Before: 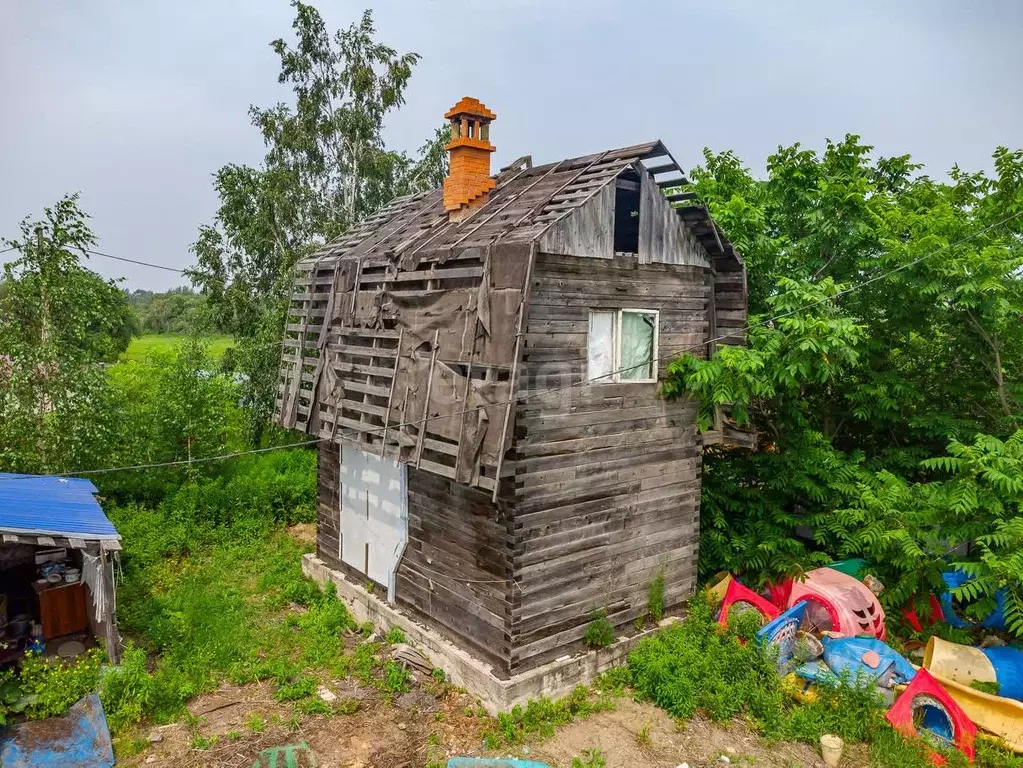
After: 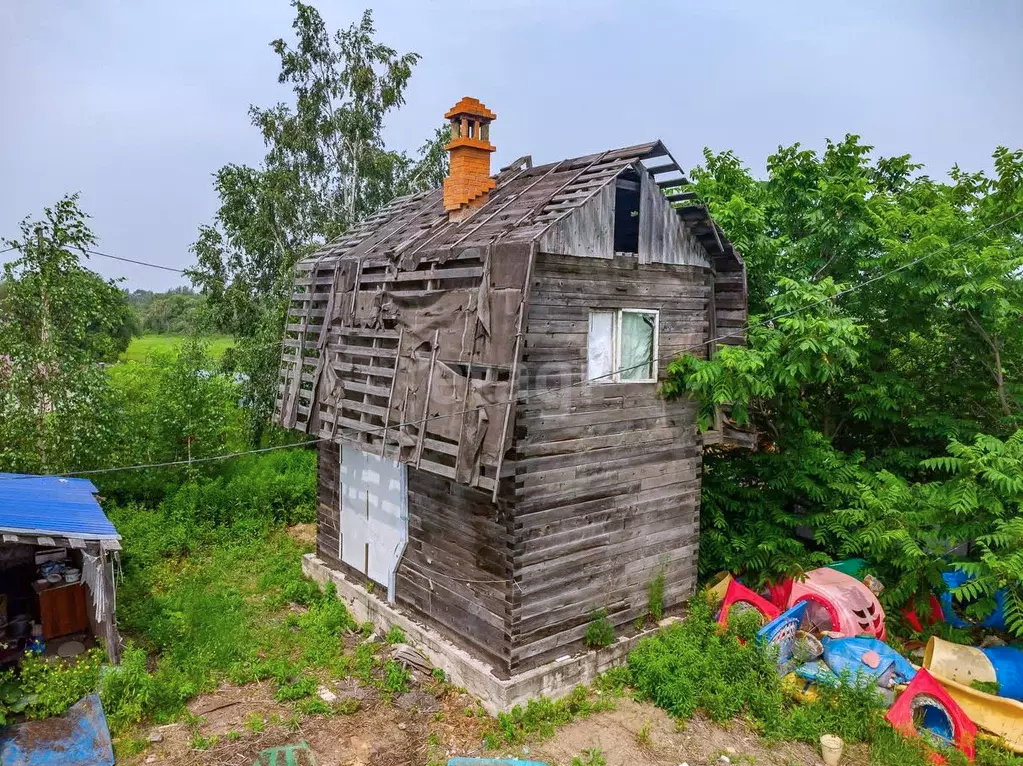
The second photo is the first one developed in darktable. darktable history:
color calibration: illuminant as shot in camera, x 0.358, y 0.373, temperature 4628.91 K
crop: top 0.05%, bottom 0.098%
